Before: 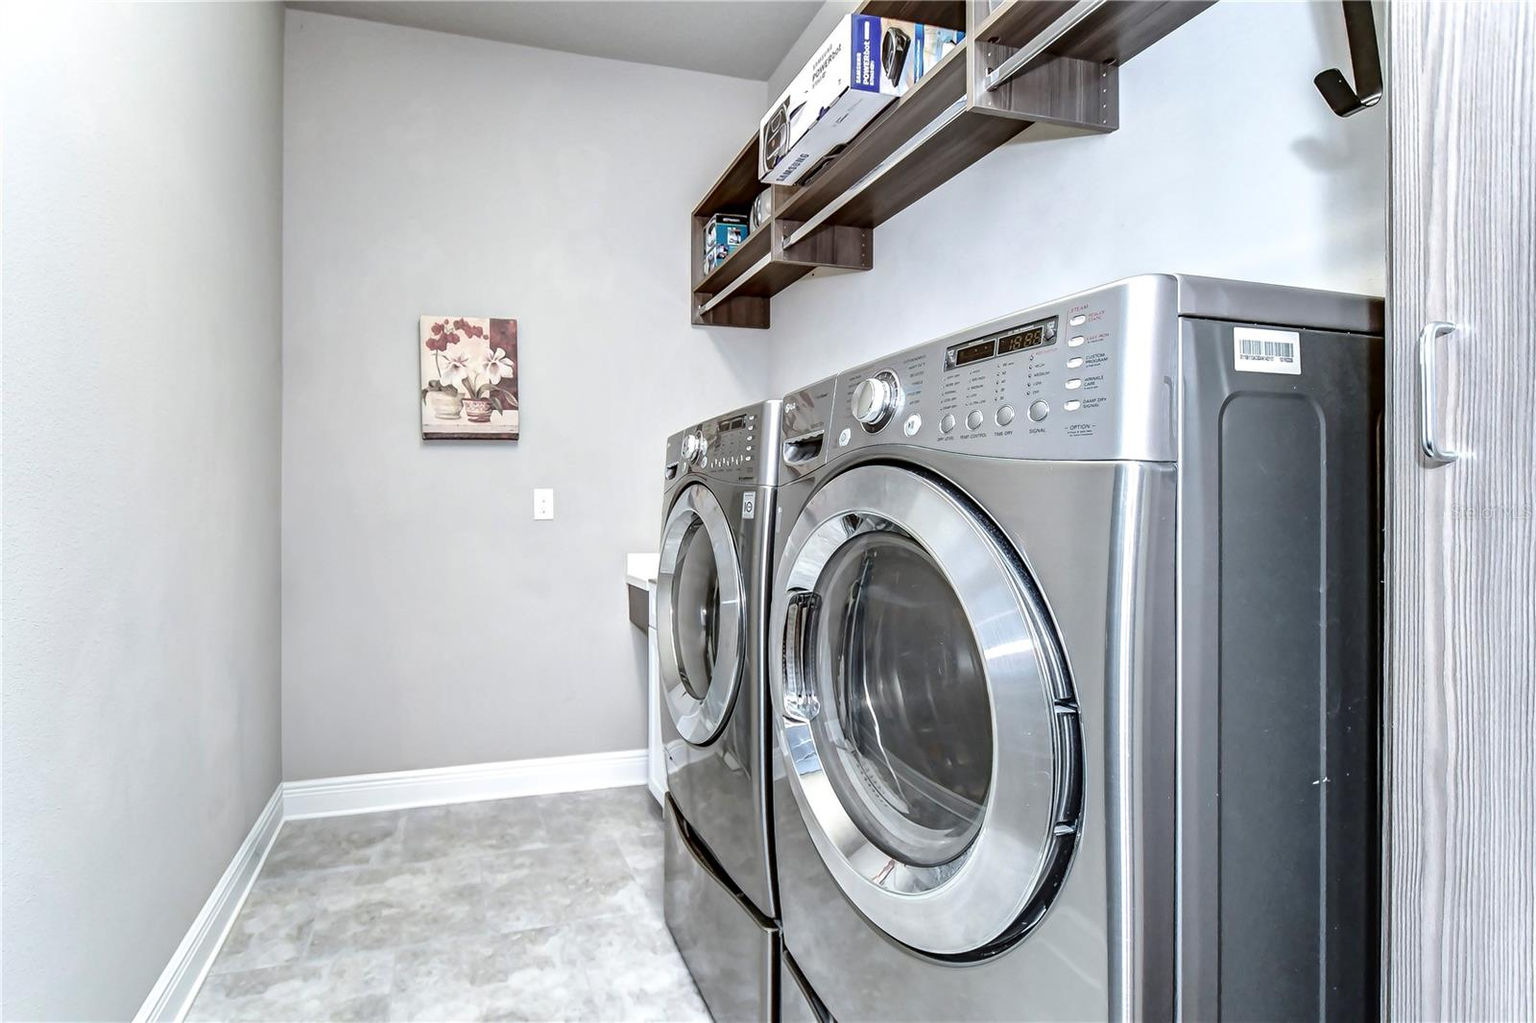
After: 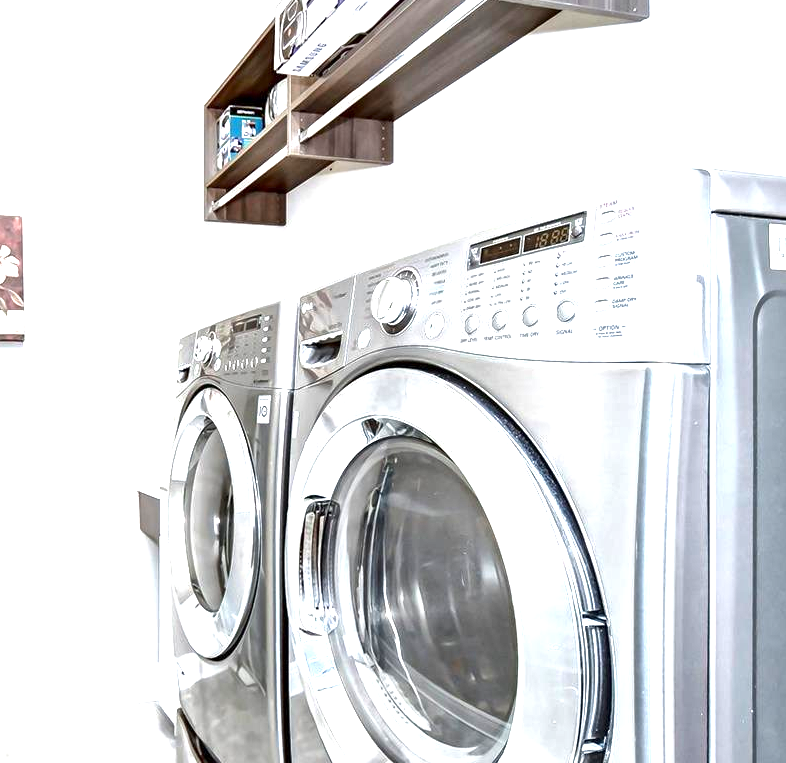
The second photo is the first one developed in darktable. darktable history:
exposure: exposure 0.658 EV, compensate exposure bias true, compensate highlight preservation false
crop: left 32.297%, top 11.001%, right 18.534%, bottom 17.391%
local contrast: mode bilateral grid, contrast 19, coarseness 49, detail 150%, midtone range 0.2
